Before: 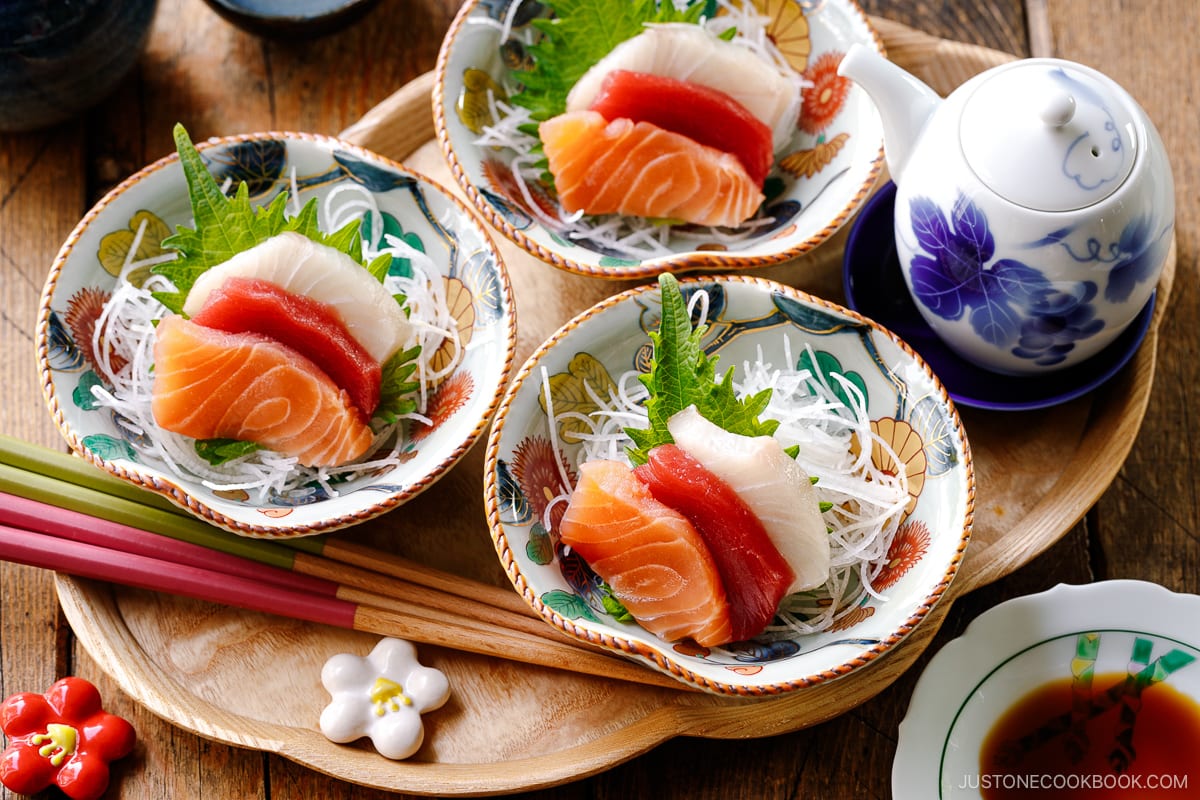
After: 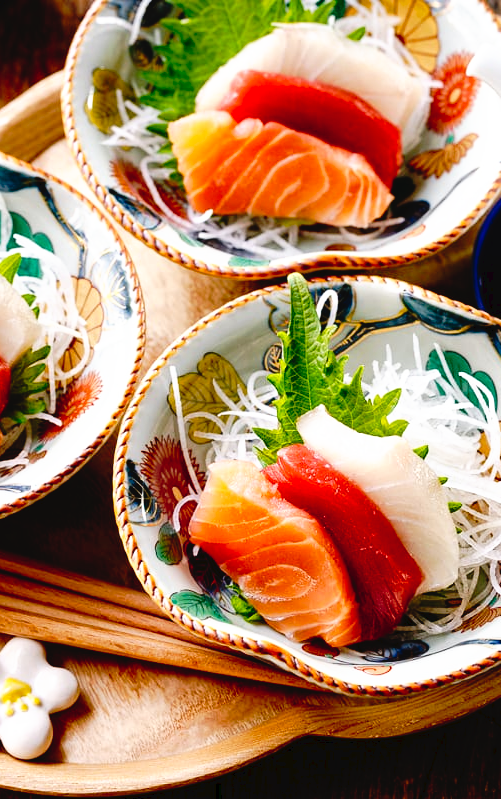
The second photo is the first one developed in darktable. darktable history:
crop: left 30.939%, right 27.27%
tone curve: curves: ch0 [(0, 0) (0.003, 0.033) (0.011, 0.033) (0.025, 0.036) (0.044, 0.039) (0.069, 0.04) (0.1, 0.043) (0.136, 0.052) (0.177, 0.085) (0.224, 0.14) (0.277, 0.225) (0.335, 0.333) (0.399, 0.419) (0.468, 0.51) (0.543, 0.603) (0.623, 0.713) (0.709, 0.808) (0.801, 0.901) (0.898, 0.98) (1, 1)], preserve colors none
